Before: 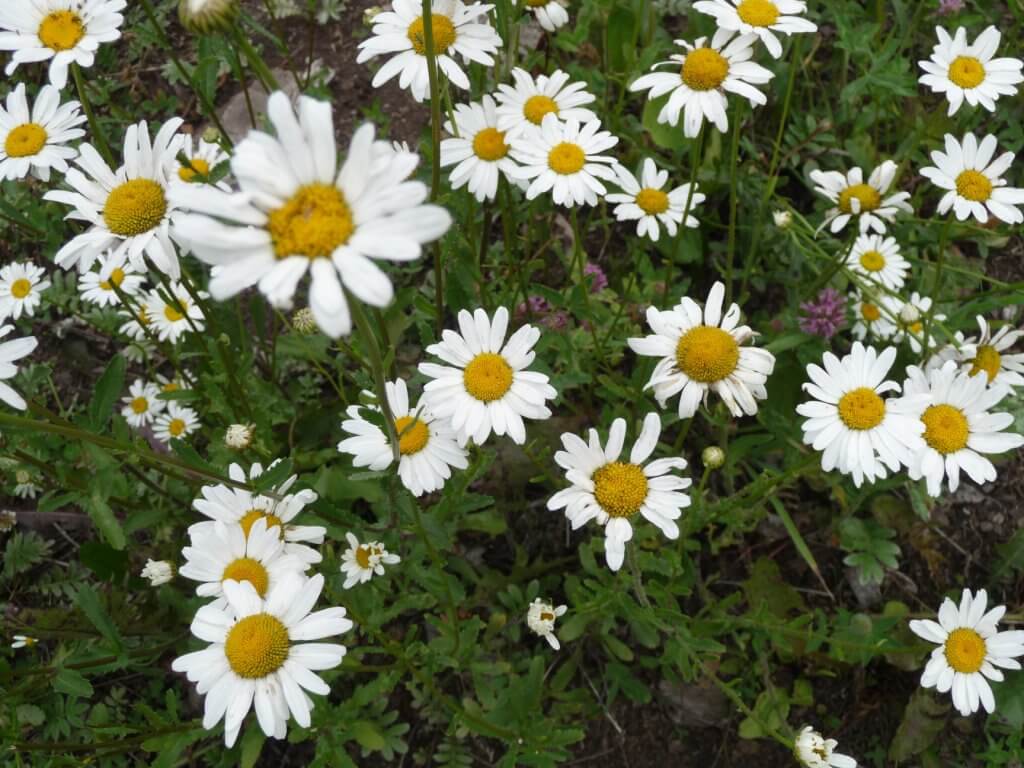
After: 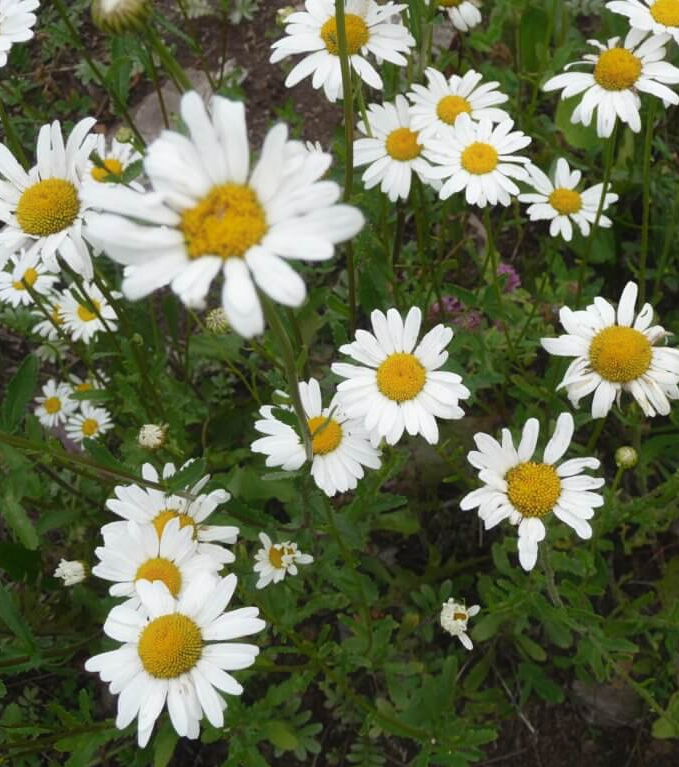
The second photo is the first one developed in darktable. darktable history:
contrast equalizer: octaves 7, y [[0.5, 0.496, 0.435, 0.435, 0.496, 0.5], [0.5 ×6], [0.5 ×6], [0 ×6], [0 ×6]]
crop and rotate: left 8.549%, right 25.081%
shadows and highlights: shadows -10.3, white point adjustment 1.69, highlights 9.07
